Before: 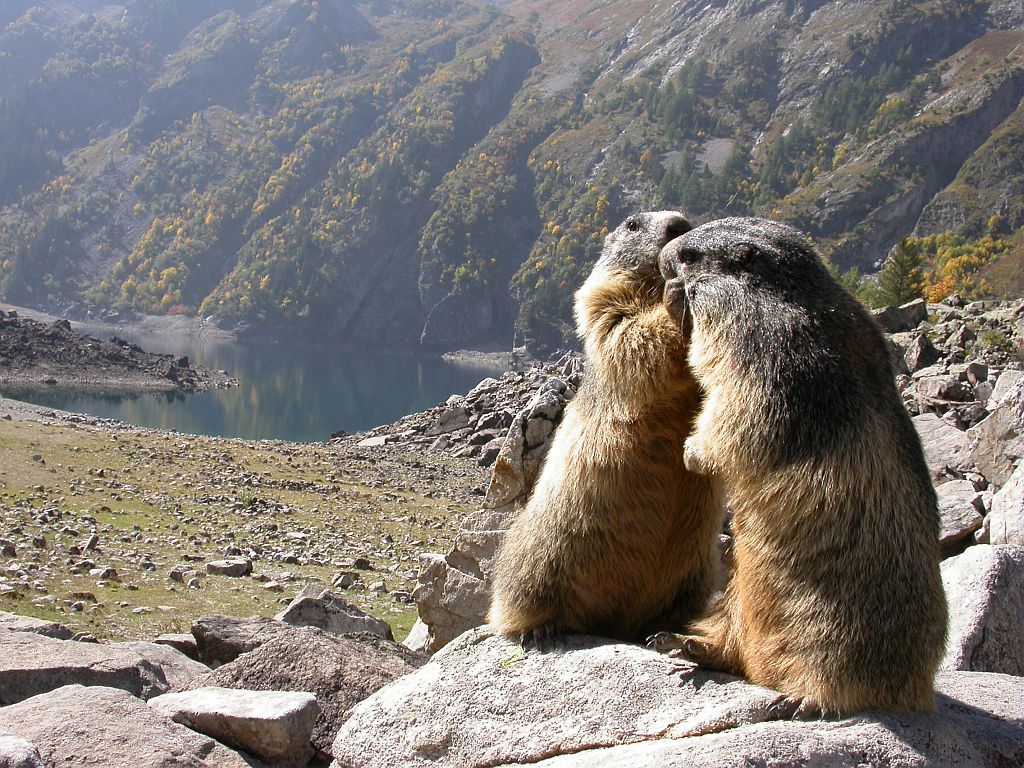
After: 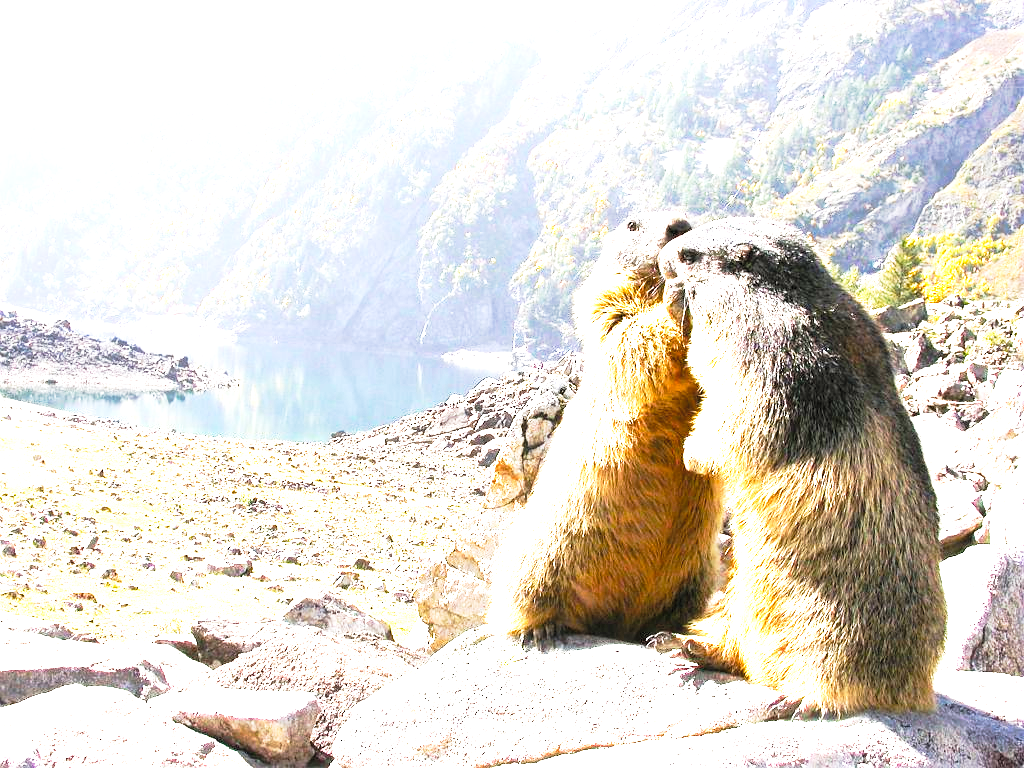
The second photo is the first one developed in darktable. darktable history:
tone curve: curves: ch0 [(0, 0.052) (0.207, 0.35) (0.392, 0.592) (0.54, 0.803) (0.725, 0.922) (0.99, 0.974)], preserve colors none
levels: levels [0.062, 0.494, 0.925]
exposure: black level correction 0, exposure 0.891 EV, compensate highlight preservation false
color balance rgb: perceptual saturation grading › global saturation 19.364%, perceptual brilliance grading › global brilliance 18.09%
